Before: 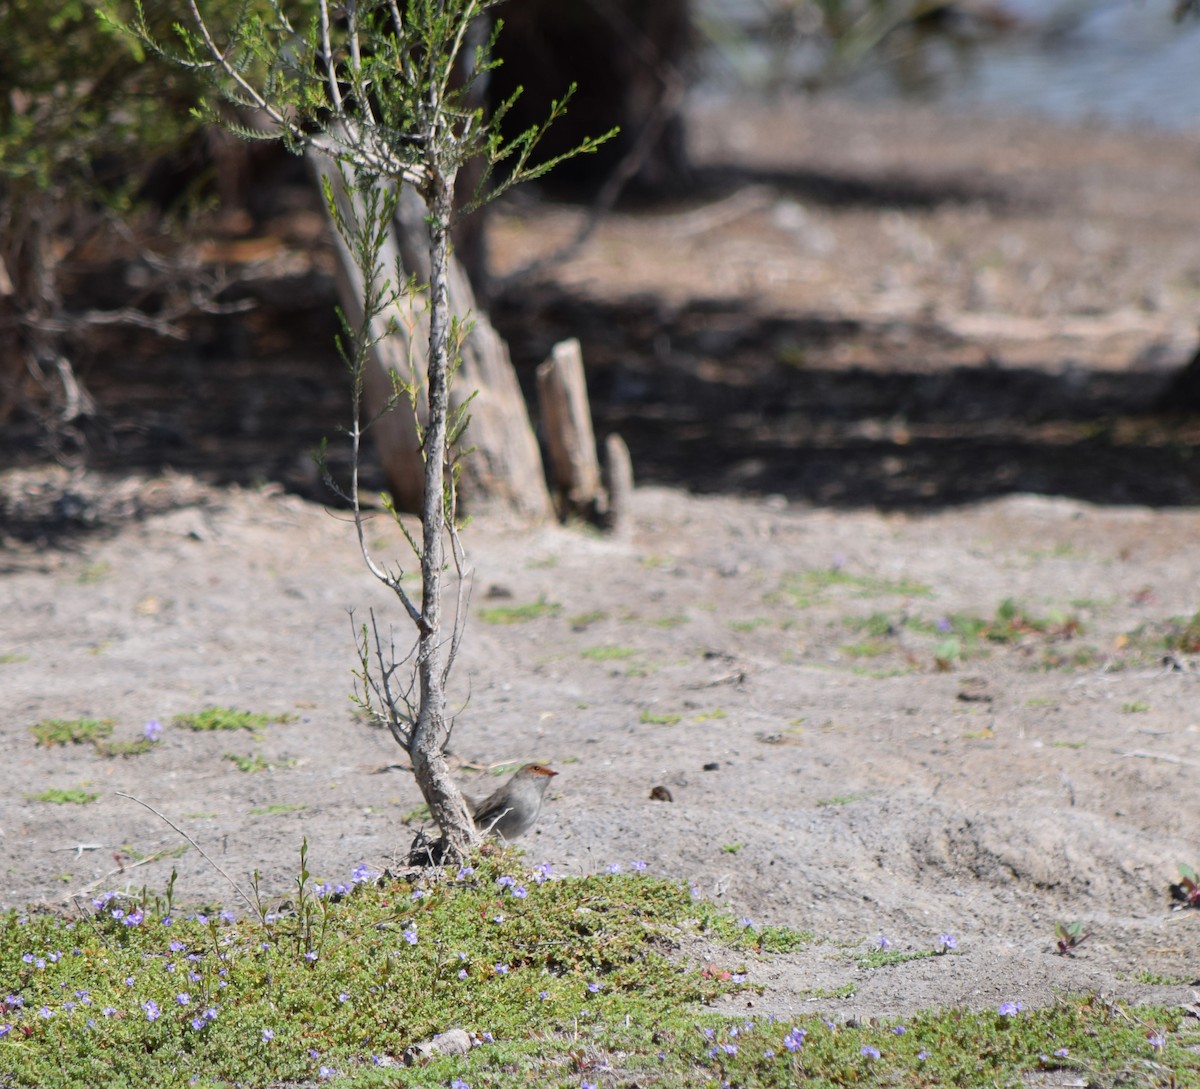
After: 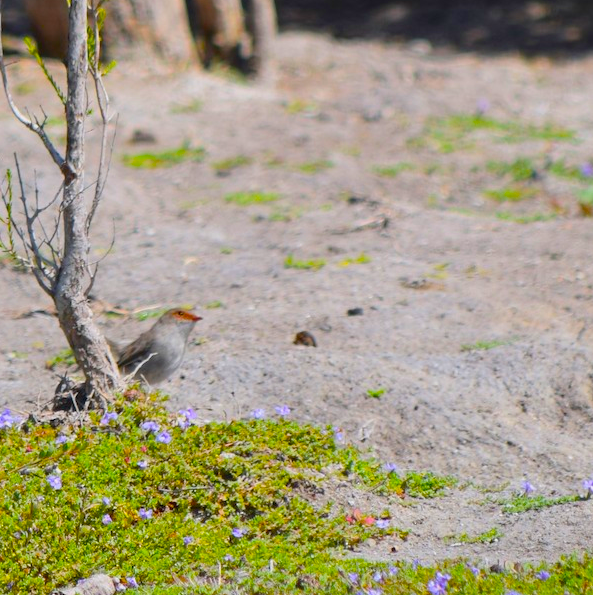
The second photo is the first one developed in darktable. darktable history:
crop: left 29.672%, top 41.786%, right 20.851%, bottom 3.487%
color balance: input saturation 134.34%, contrast -10.04%, contrast fulcrum 19.67%, output saturation 133.51%
